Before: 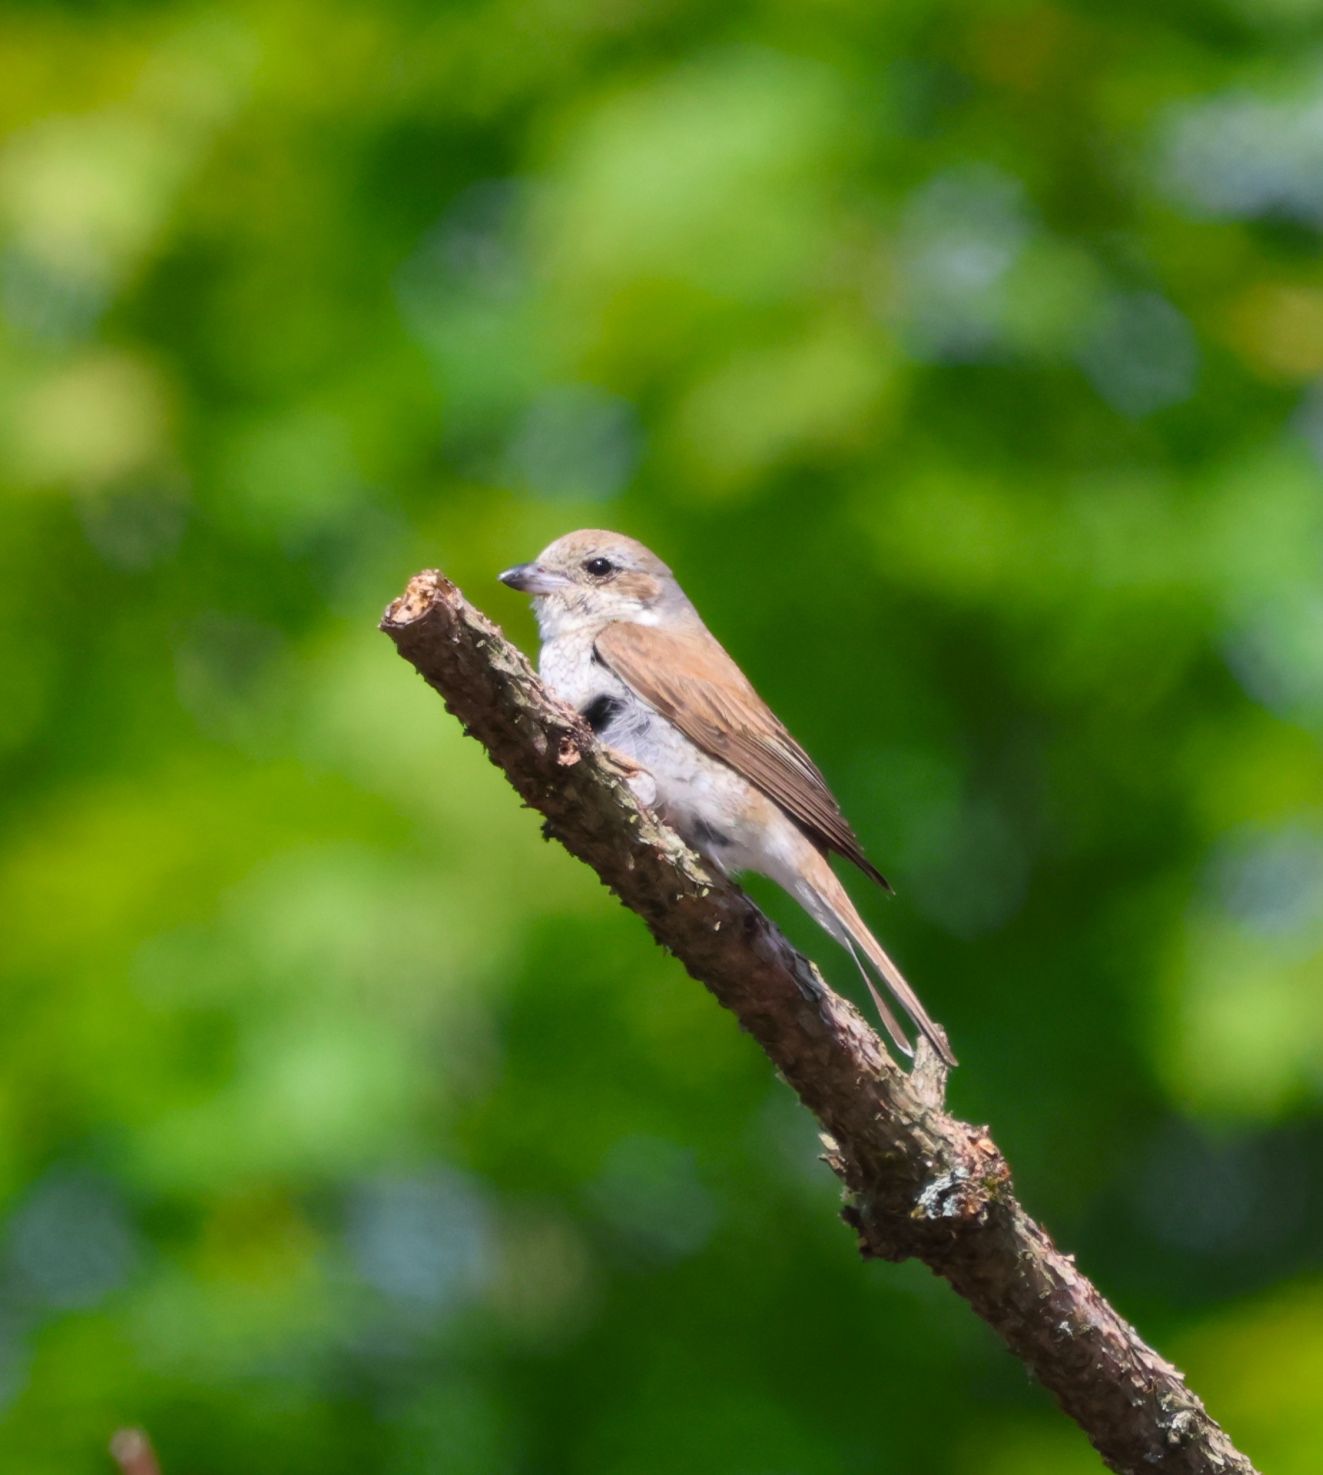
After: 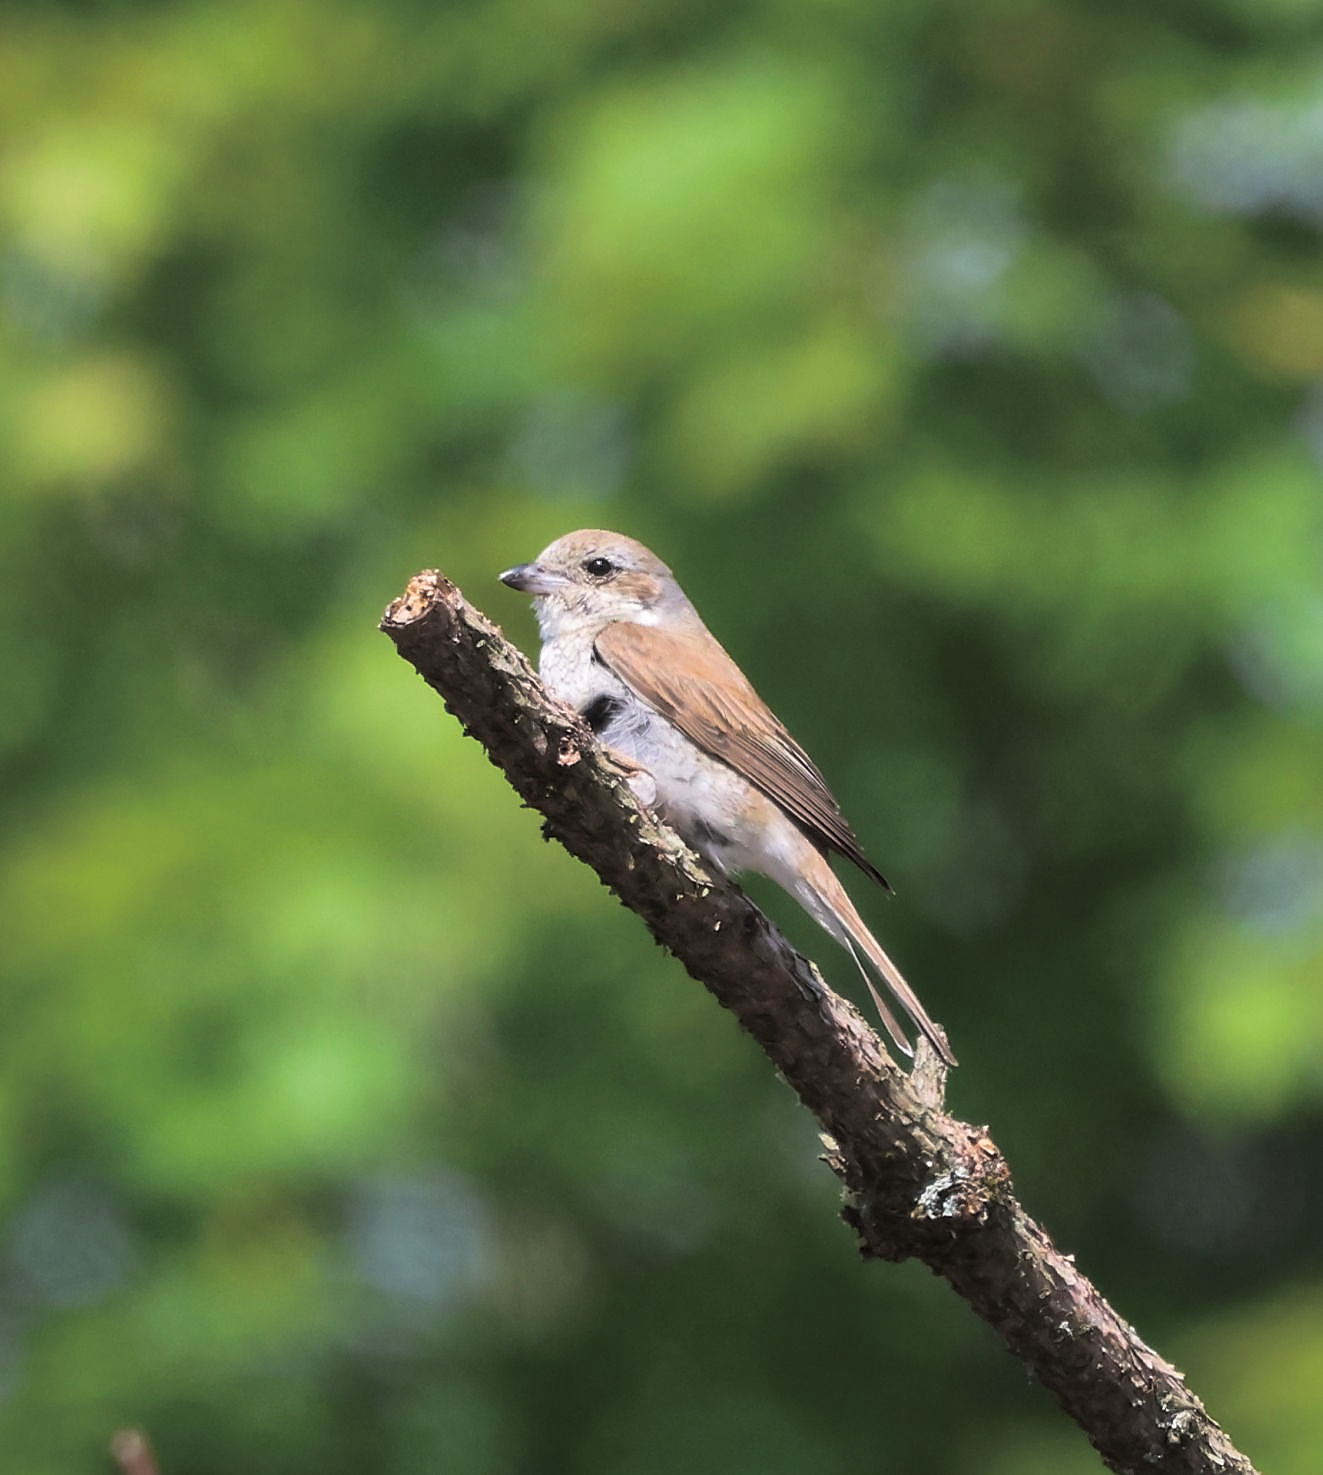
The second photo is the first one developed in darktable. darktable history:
split-toning: shadows › hue 36°, shadows › saturation 0.05, highlights › hue 10.8°, highlights › saturation 0.15, compress 40%
sharpen: radius 1.4, amount 1.25, threshold 0.7
